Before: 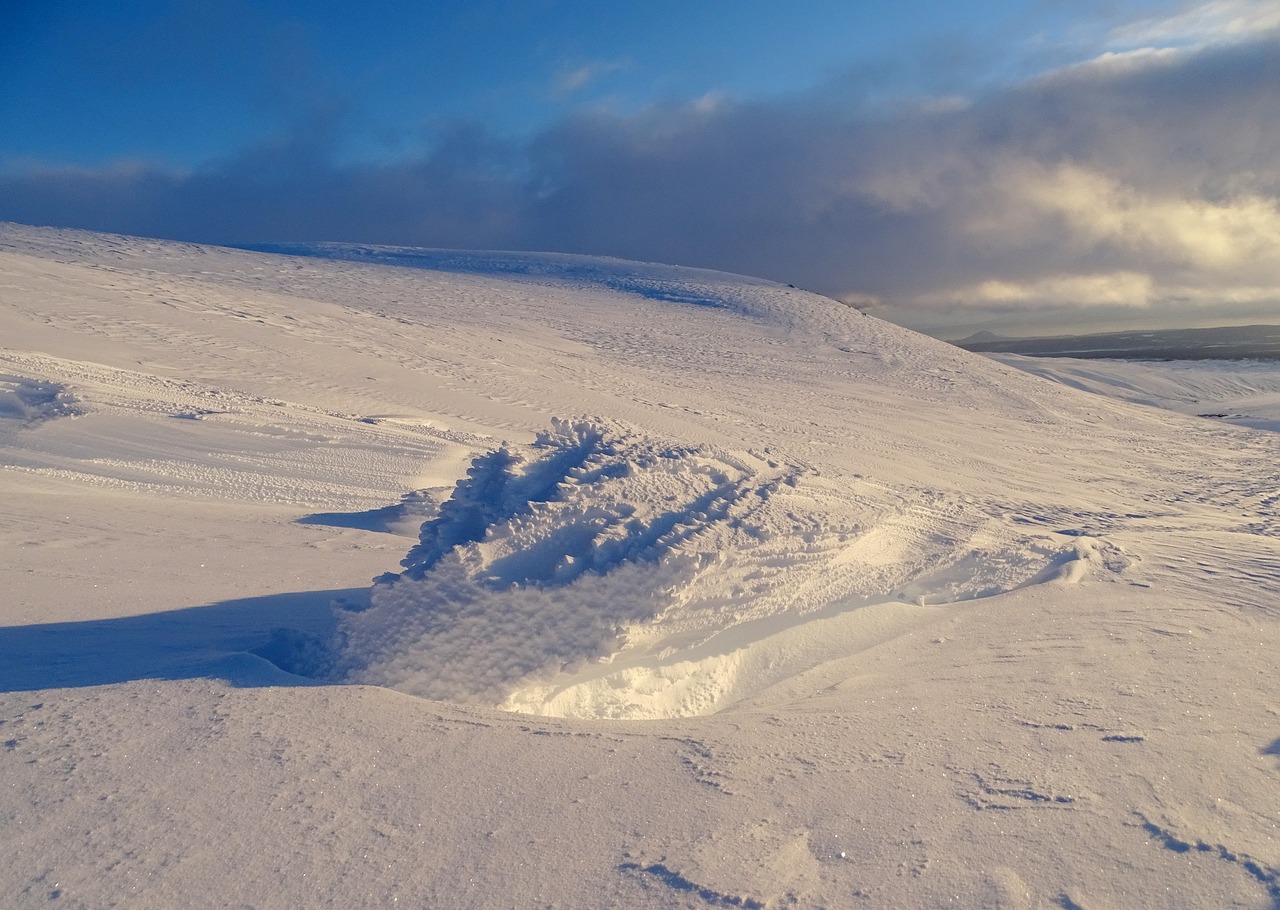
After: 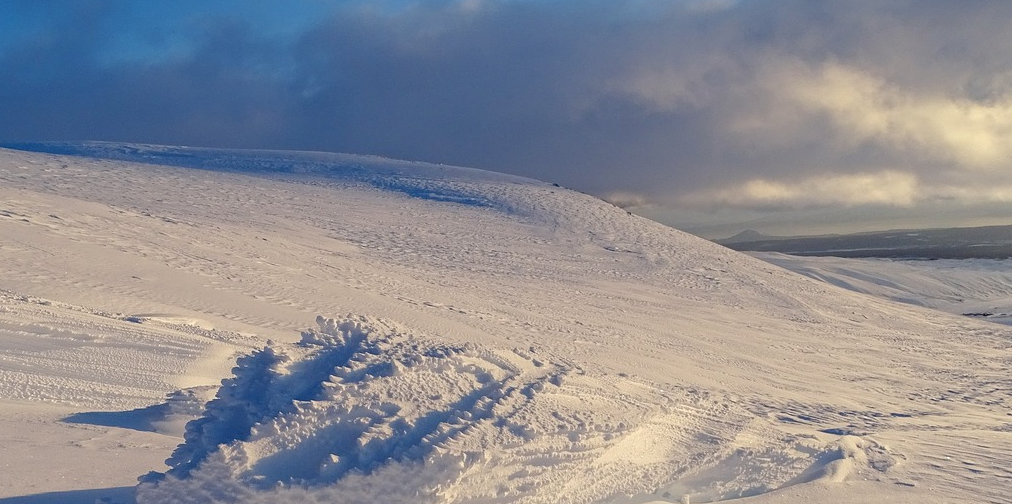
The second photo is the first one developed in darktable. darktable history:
crop: left 18.383%, top 11.114%, right 2.515%, bottom 33.435%
